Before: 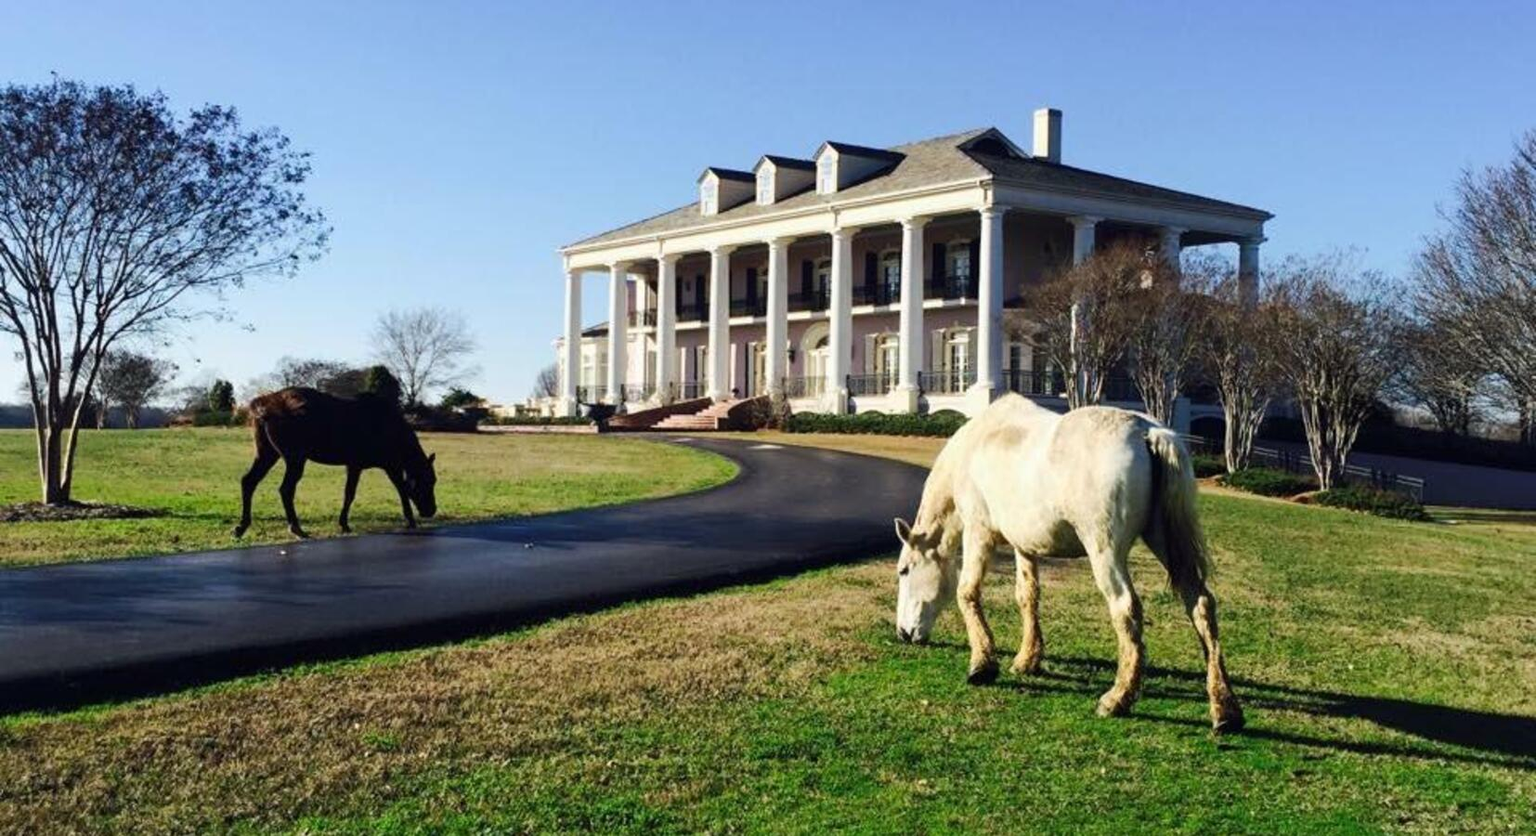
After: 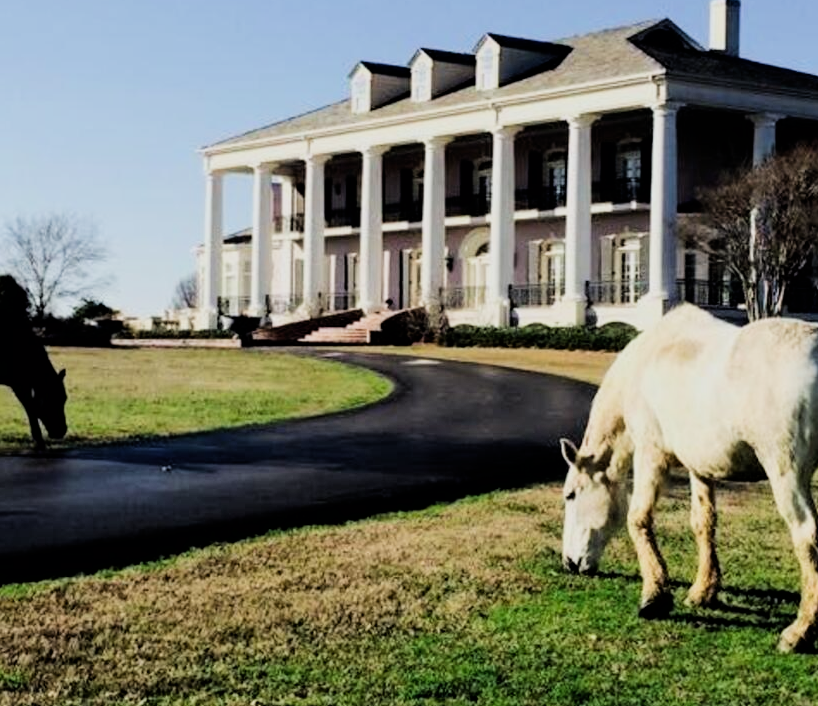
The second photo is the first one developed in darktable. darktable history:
crop and rotate: angle 0.02°, left 24.353%, top 13.219%, right 26.156%, bottom 8.224%
filmic rgb: black relative exposure -5 EV, hardness 2.88, contrast 1.3, highlights saturation mix -30%
